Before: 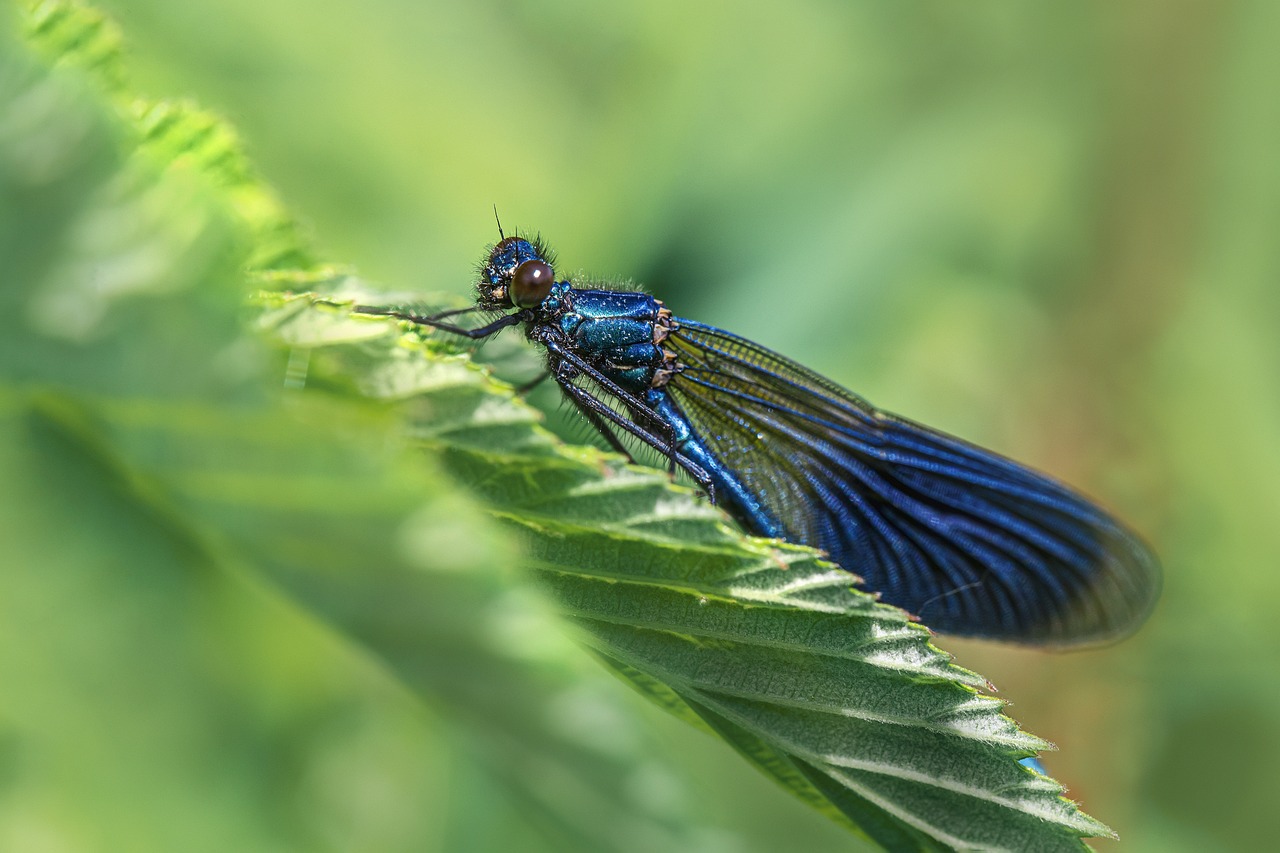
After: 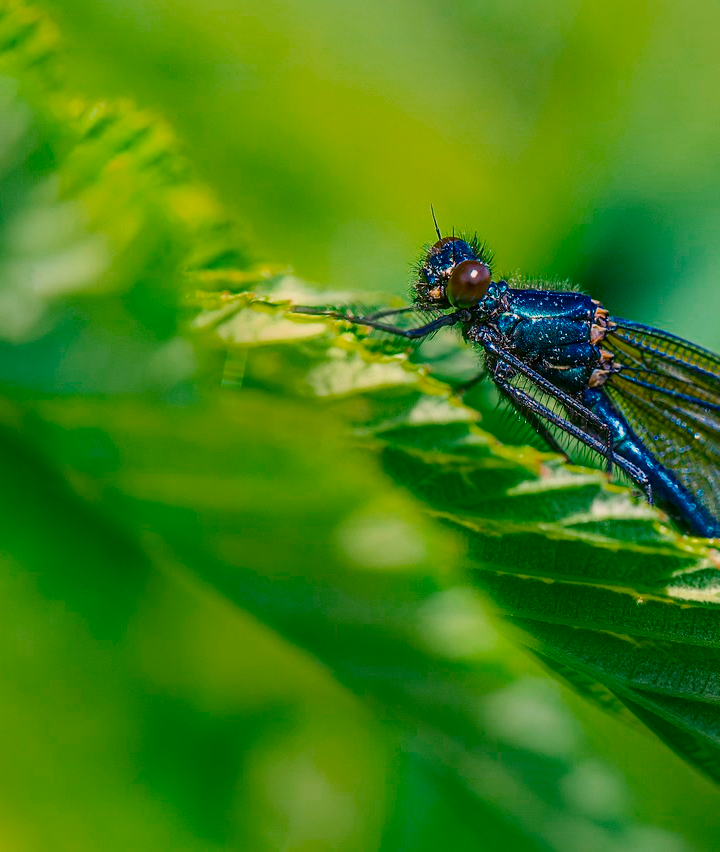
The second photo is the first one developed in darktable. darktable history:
shadows and highlights: radius 335.5, shadows 63.59, highlights 5.02, compress 87.85%, soften with gaussian
color balance rgb: shadows lift › chroma 2.016%, shadows lift › hue 214.64°, highlights gain › chroma 2.036%, highlights gain › hue 46.04°, perceptual saturation grading › global saturation 31.14%, global vibrance -8.755%, contrast -12.927%, saturation formula JzAzBz (2021)
crop: left 4.954%, right 38.782%
contrast brightness saturation: contrast 0.055
